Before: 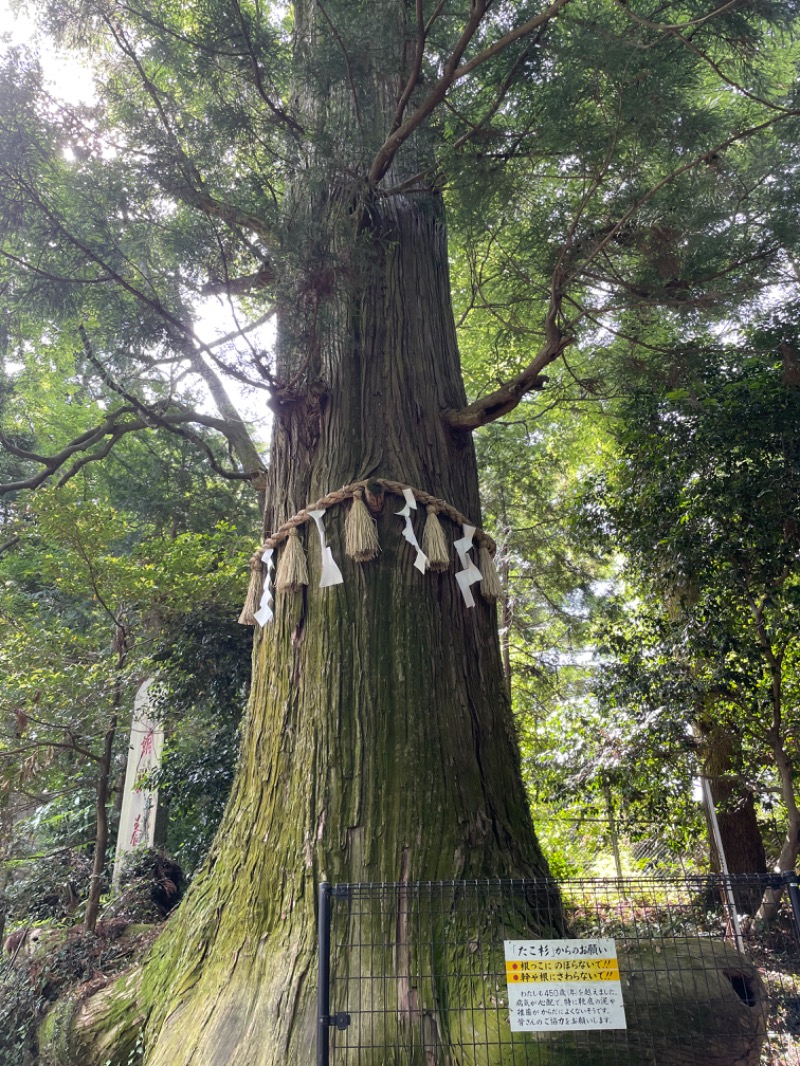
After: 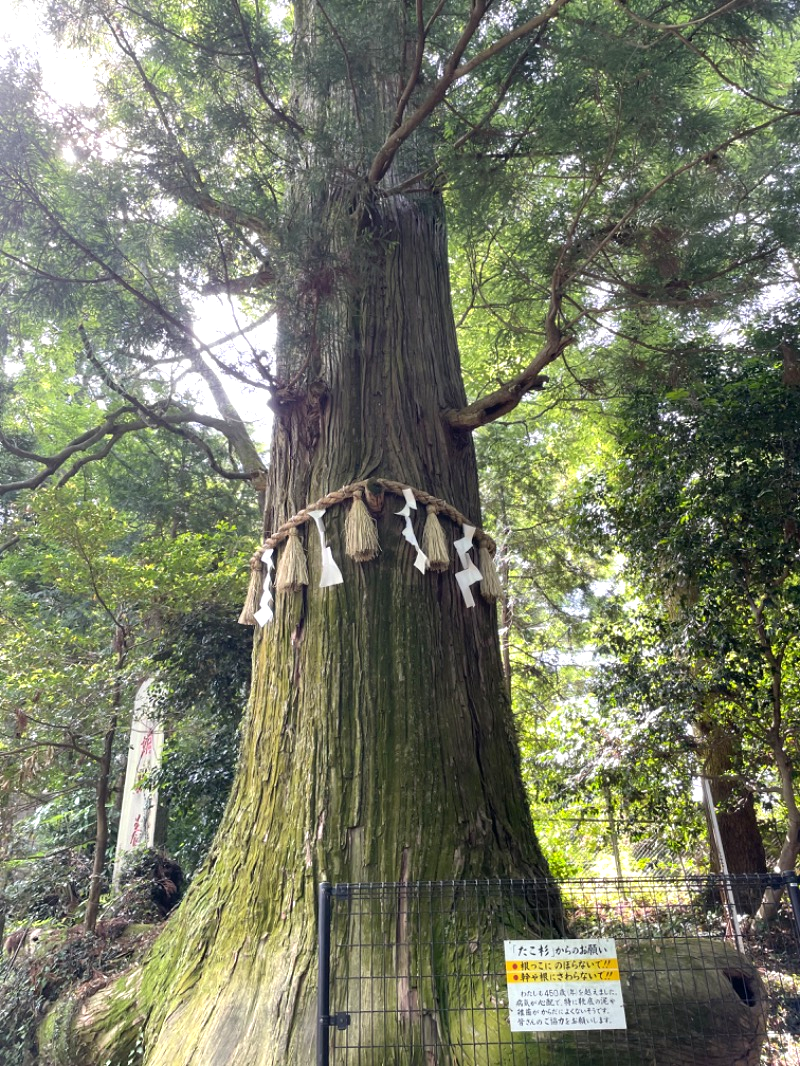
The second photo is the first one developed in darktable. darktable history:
exposure: black level correction 0.001, exposure 0.5 EV, compensate highlight preservation false
